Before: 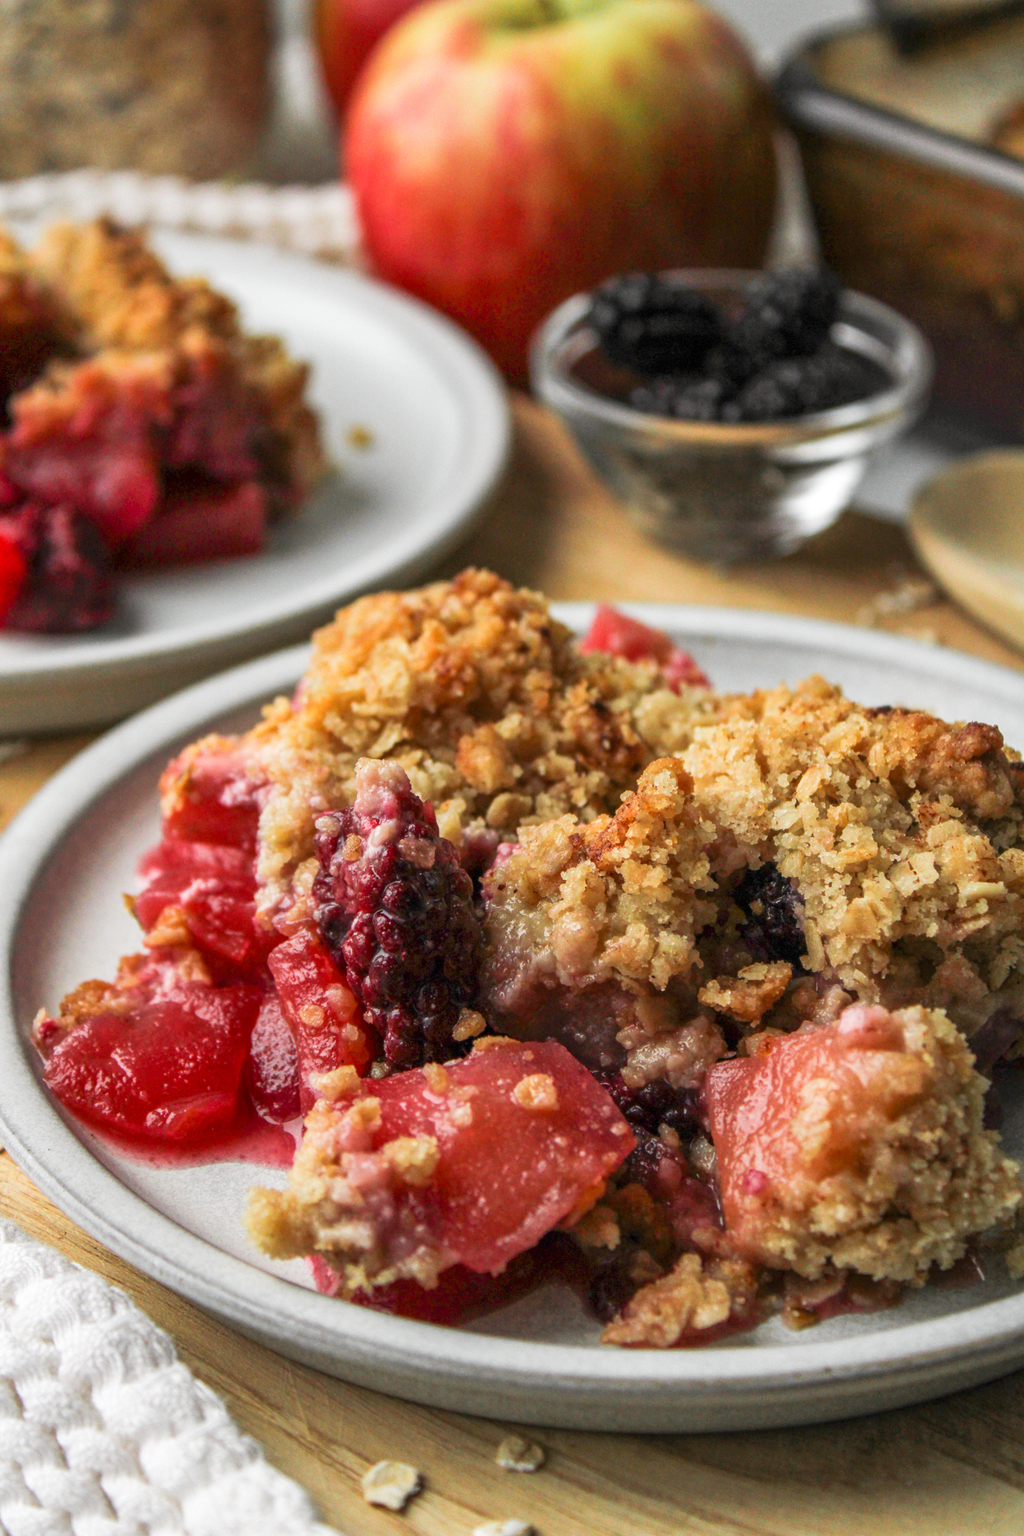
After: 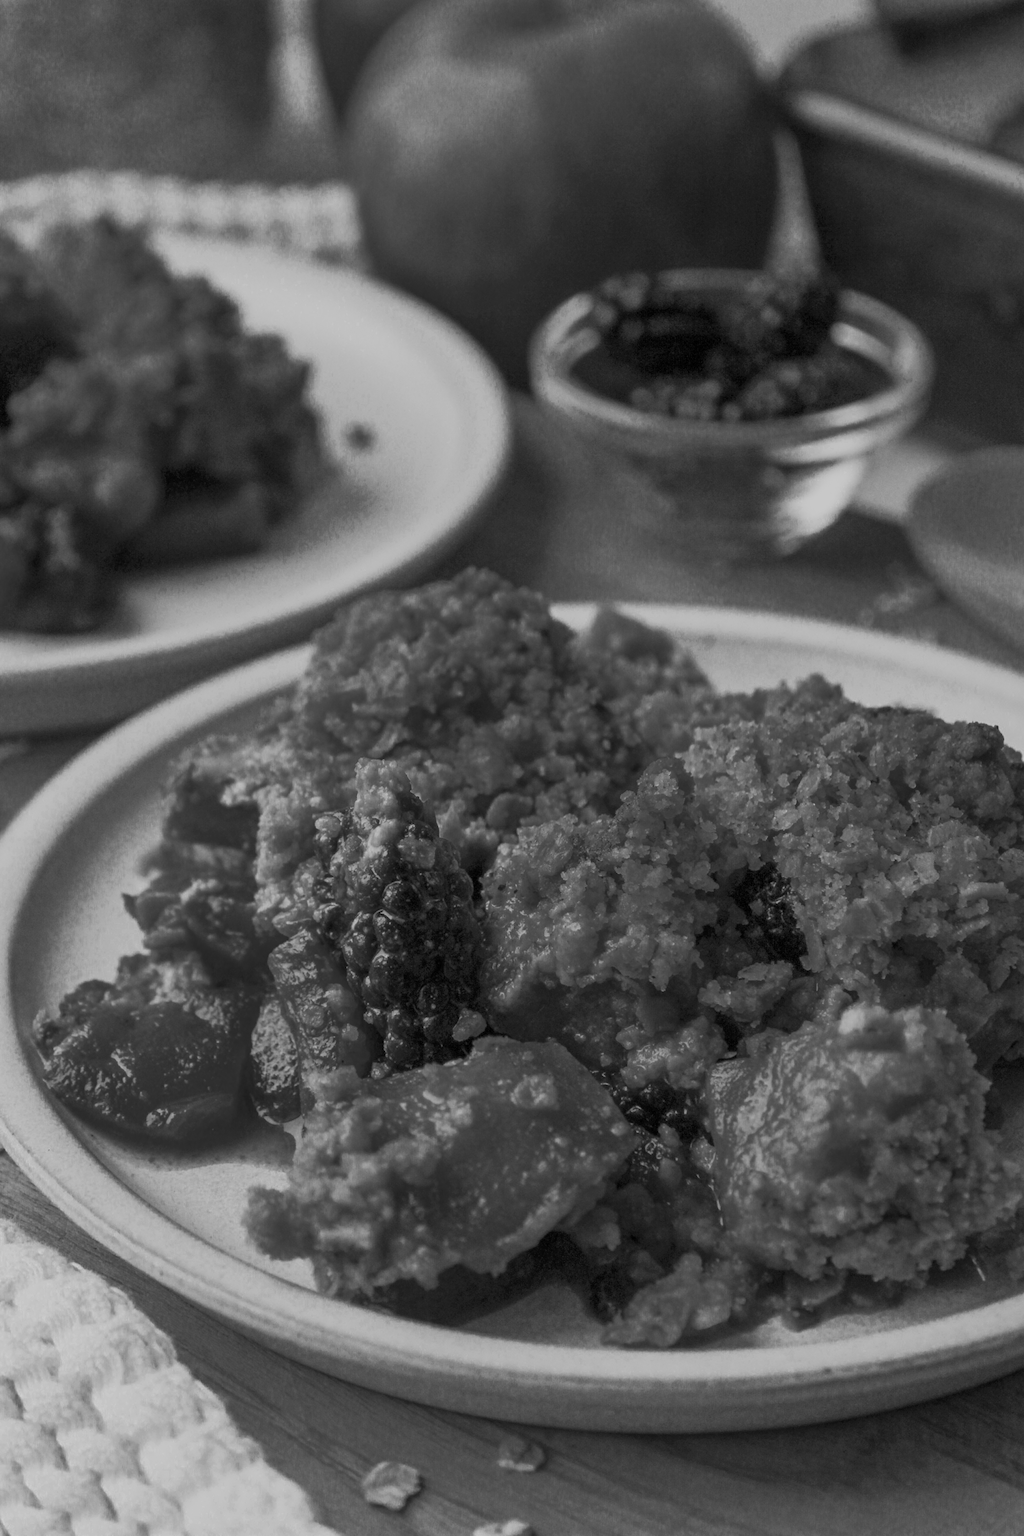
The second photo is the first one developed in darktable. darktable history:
color correction: highlights a* 10.28, highlights b* 13.97, shadows a* -10.39, shadows b* -15.01
color zones: curves: ch0 [(0.287, 0.048) (0.493, 0.484) (0.737, 0.816)]; ch1 [(0, 0) (0.143, 0) (0.286, 0) (0.429, 0) (0.571, 0) (0.714, 0) (0.857, 0)]
